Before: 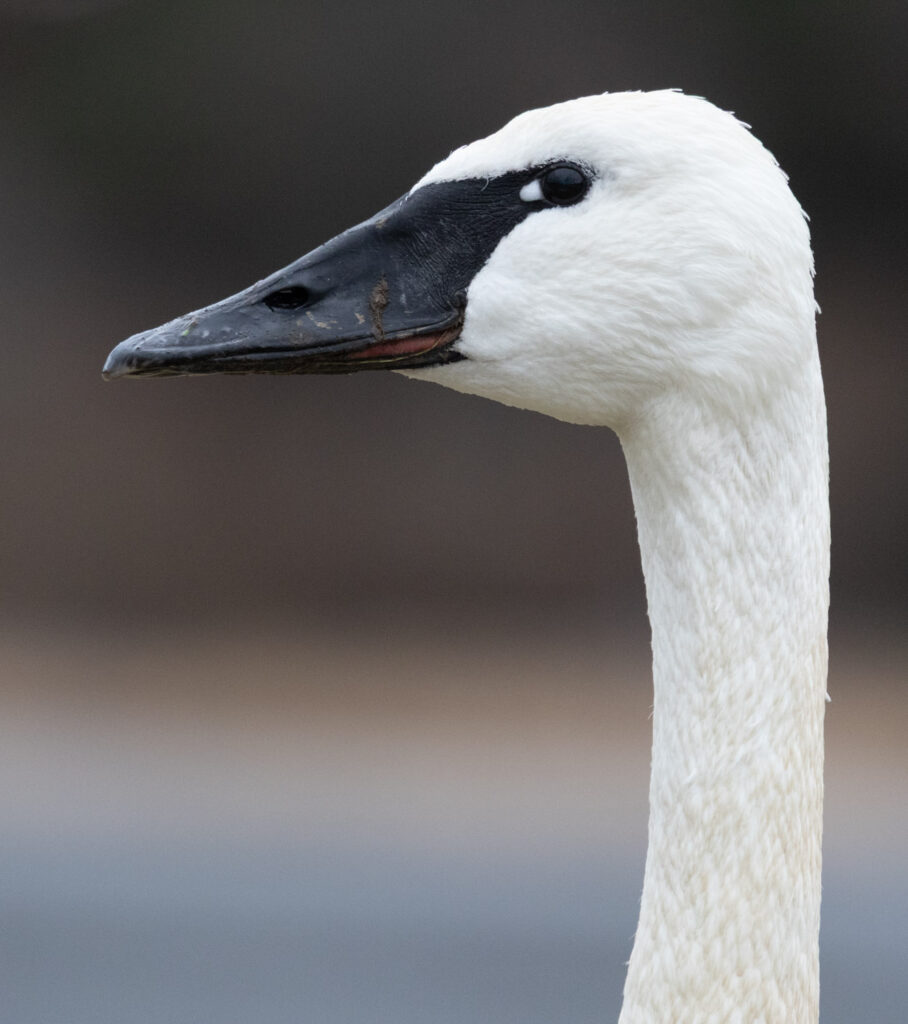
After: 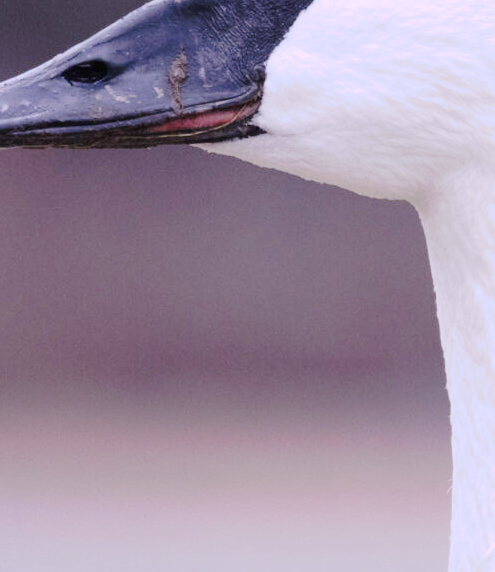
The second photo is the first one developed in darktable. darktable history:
crop and rotate: left 22.152%, top 22.16%, right 23.248%, bottom 21.95%
color calibration: output R [1.063, -0.012, -0.003, 0], output B [-0.079, 0.047, 1, 0], illuminant as shot in camera, x 0.379, y 0.397, temperature 4135.44 K
tone curve: curves: ch0 [(0, 0) (0.003, 0.021) (0.011, 0.033) (0.025, 0.059) (0.044, 0.097) (0.069, 0.141) (0.1, 0.186) (0.136, 0.237) (0.177, 0.298) (0.224, 0.378) (0.277, 0.47) (0.335, 0.542) (0.399, 0.605) (0.468, 0.678) (0.543, 0.724) (0.623, 0.787) (0.709, 0.829) (0.801, 0.875) (0.898, 0.912) (1, 1)], preserve colors none
